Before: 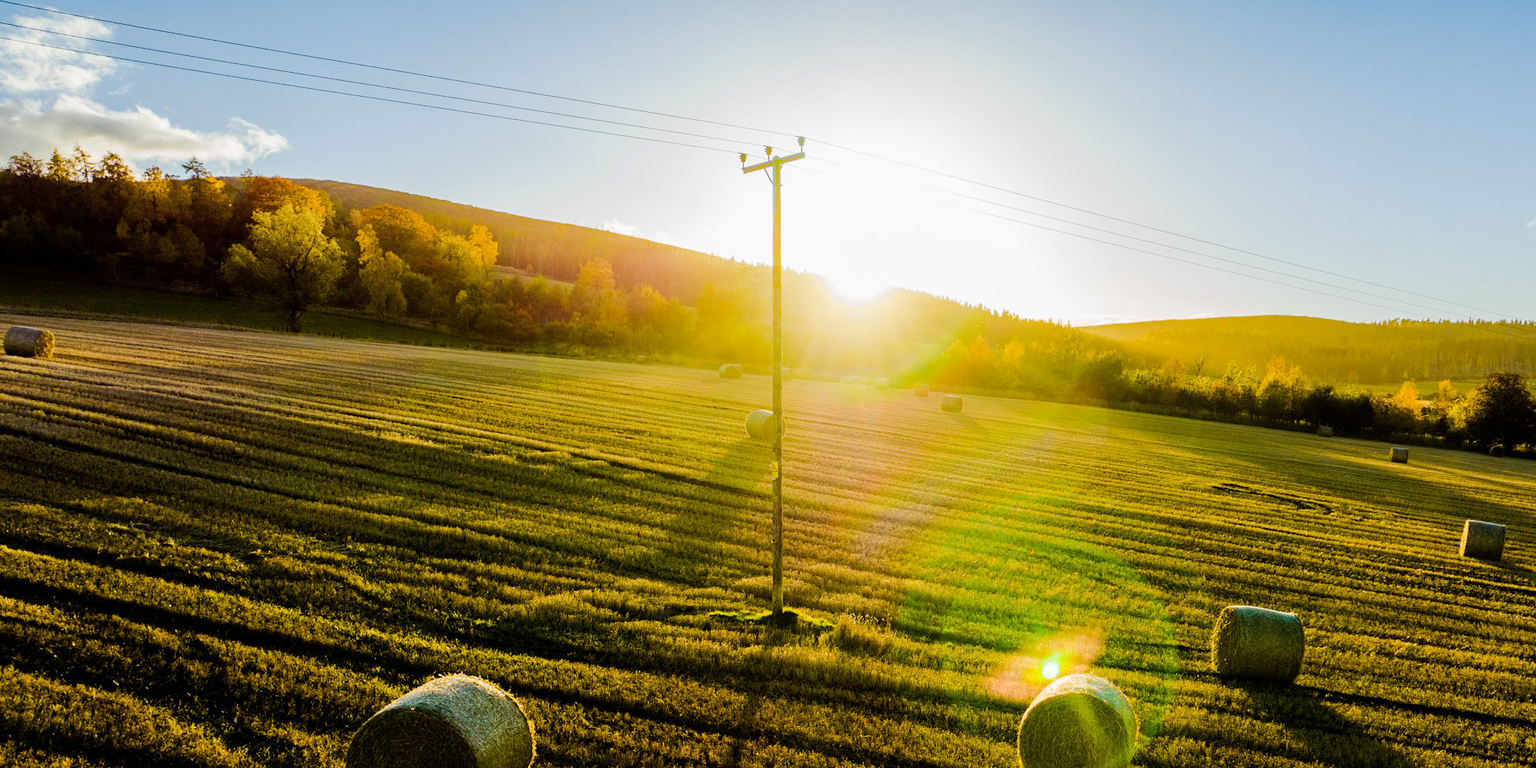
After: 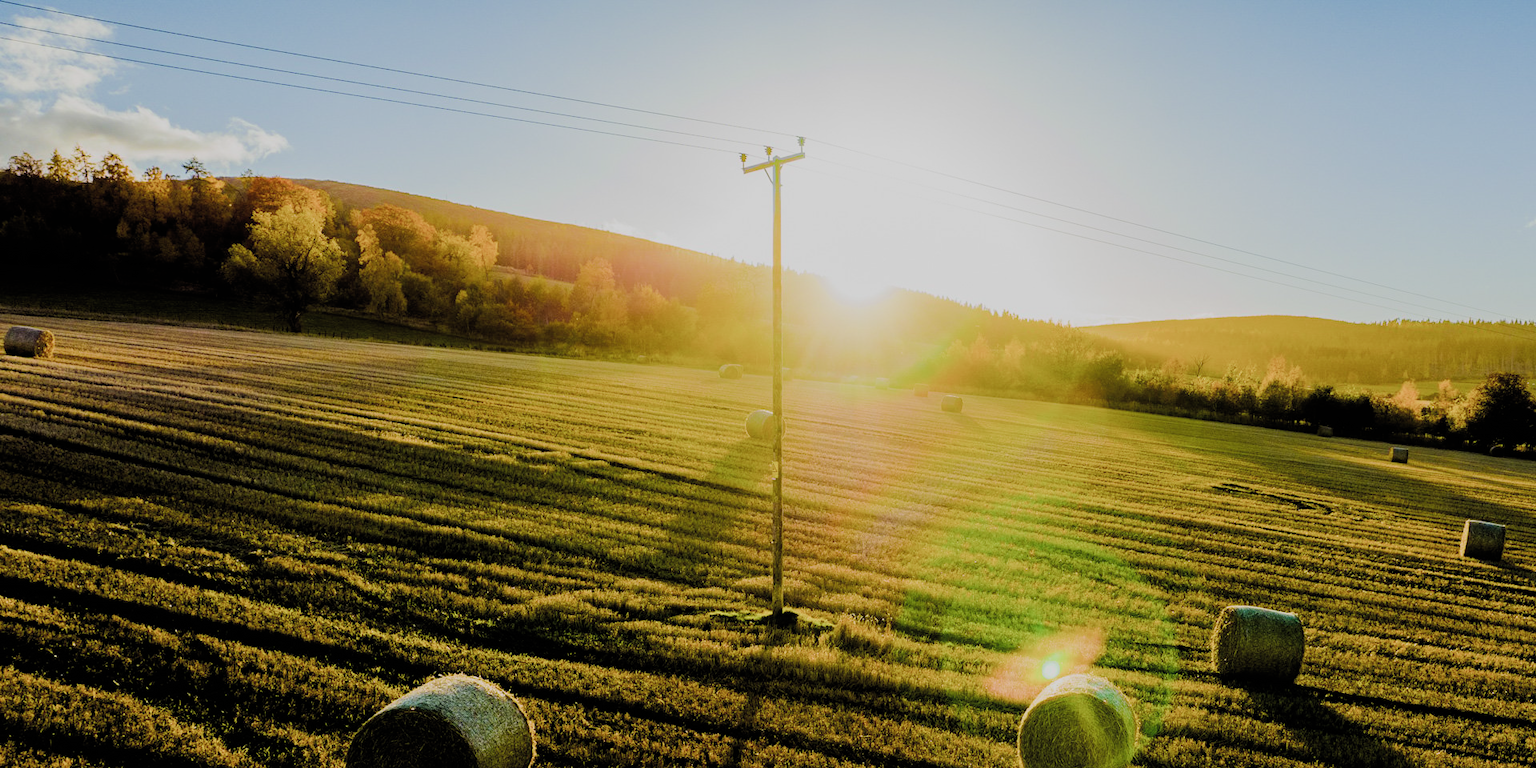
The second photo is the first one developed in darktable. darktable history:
filmic rgb: black relative exposure -7.65 EV, white relative exposure 4.56 EV, hardness 3.61, color science v4 (2020), iterations of high-quality reconstruction 0
